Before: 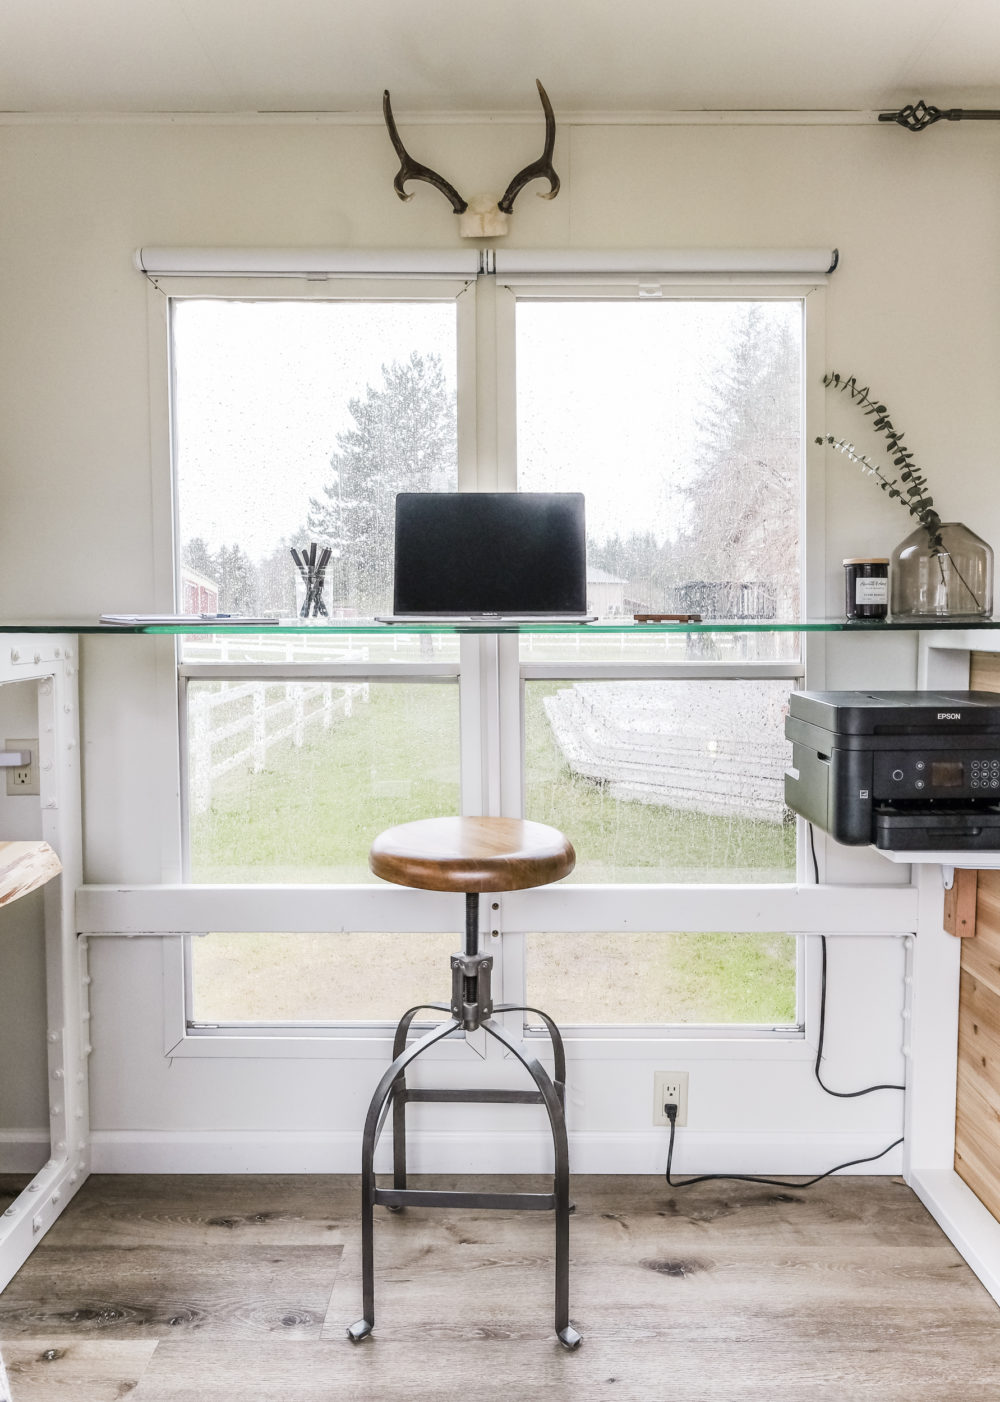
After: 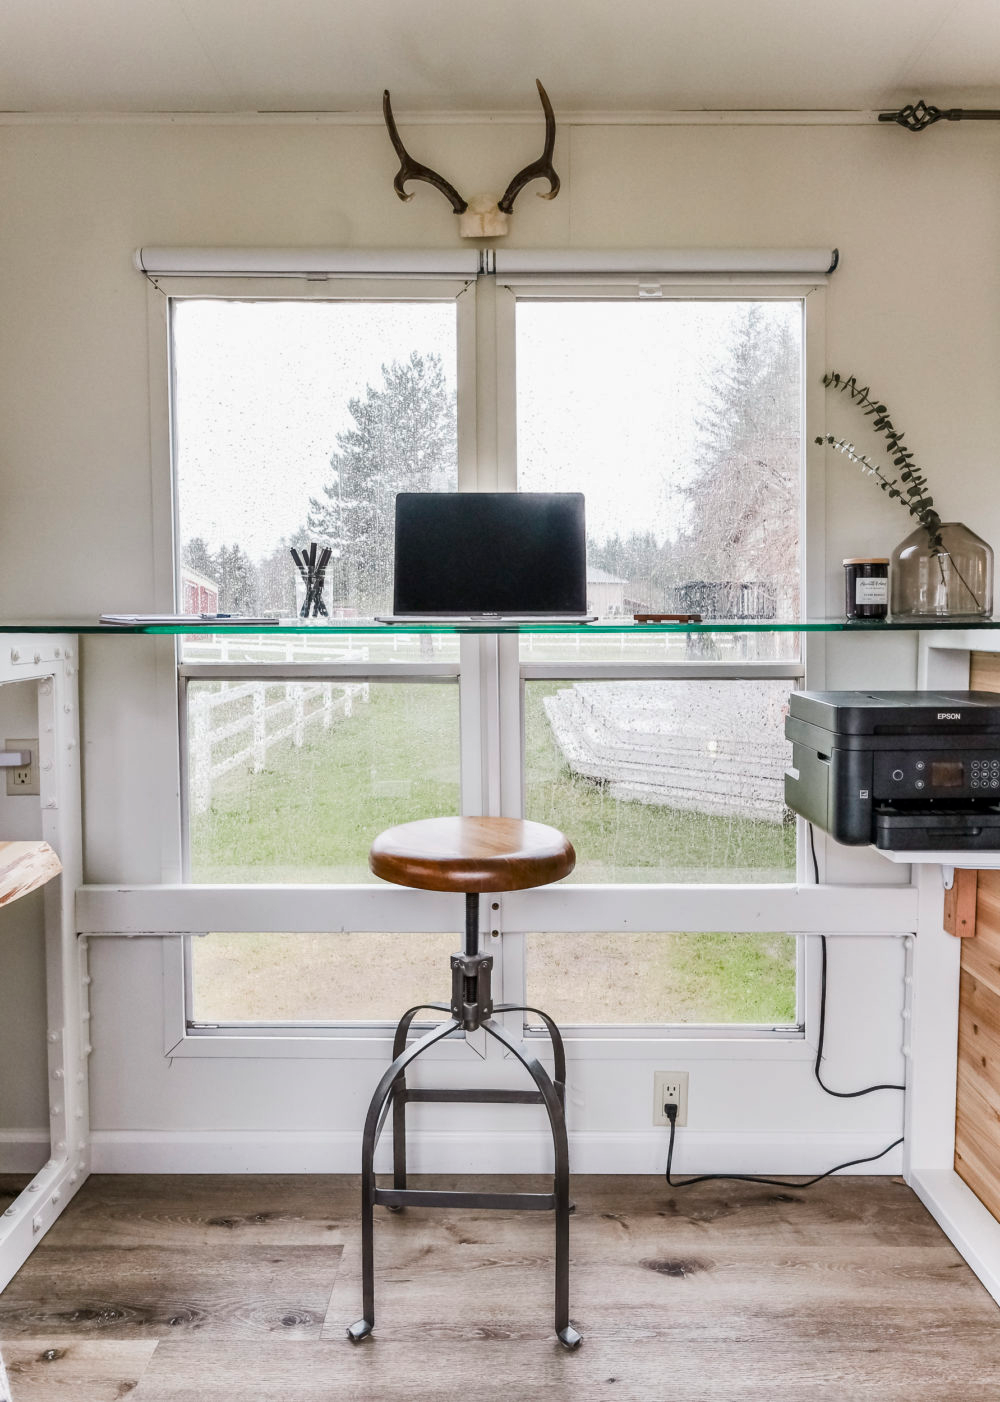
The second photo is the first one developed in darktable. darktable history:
shadows and highlights: shadows 43.87, white point adjustment -1.32, soften with gaussian
